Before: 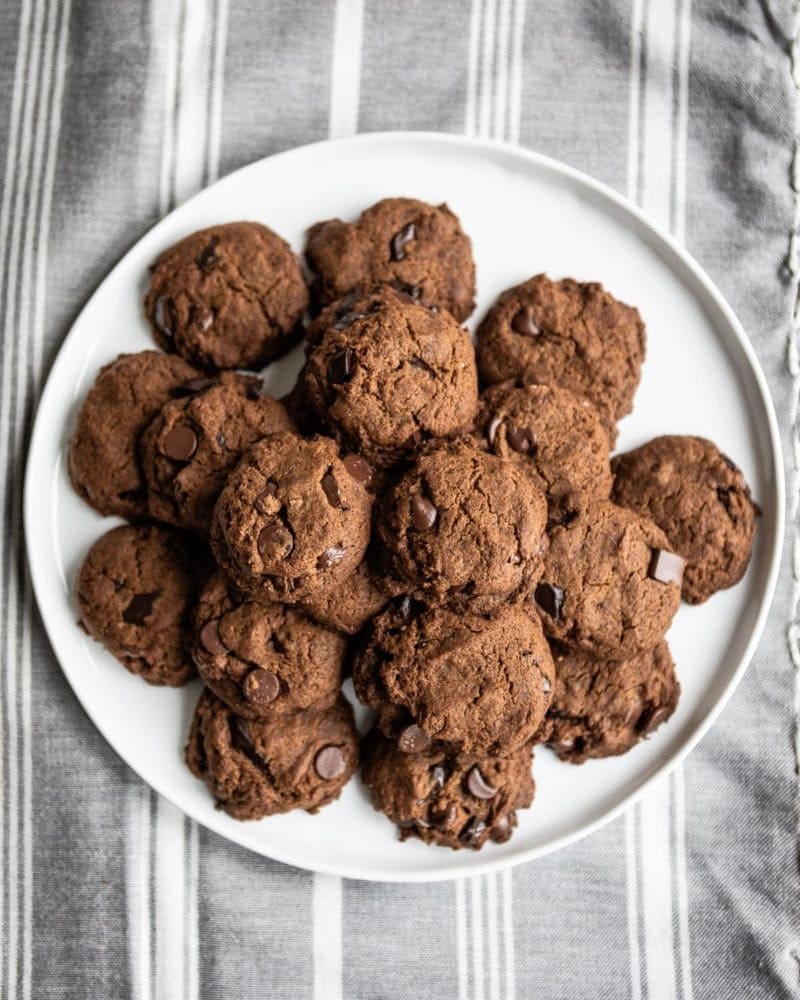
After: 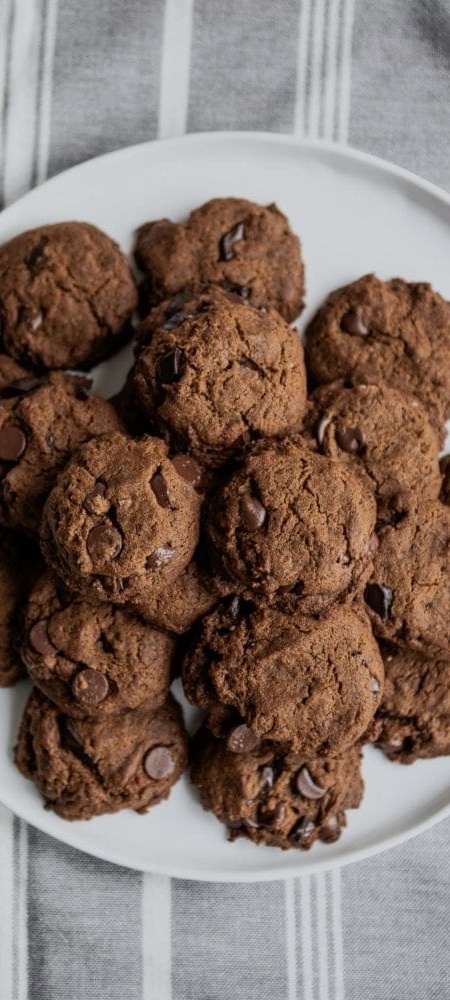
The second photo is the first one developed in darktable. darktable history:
crop: left 21.496%, right 22.254%
exposure: exposure -0.582 EV, compensate highlight preservation false
white balance: red 0.988, blue 1.017
